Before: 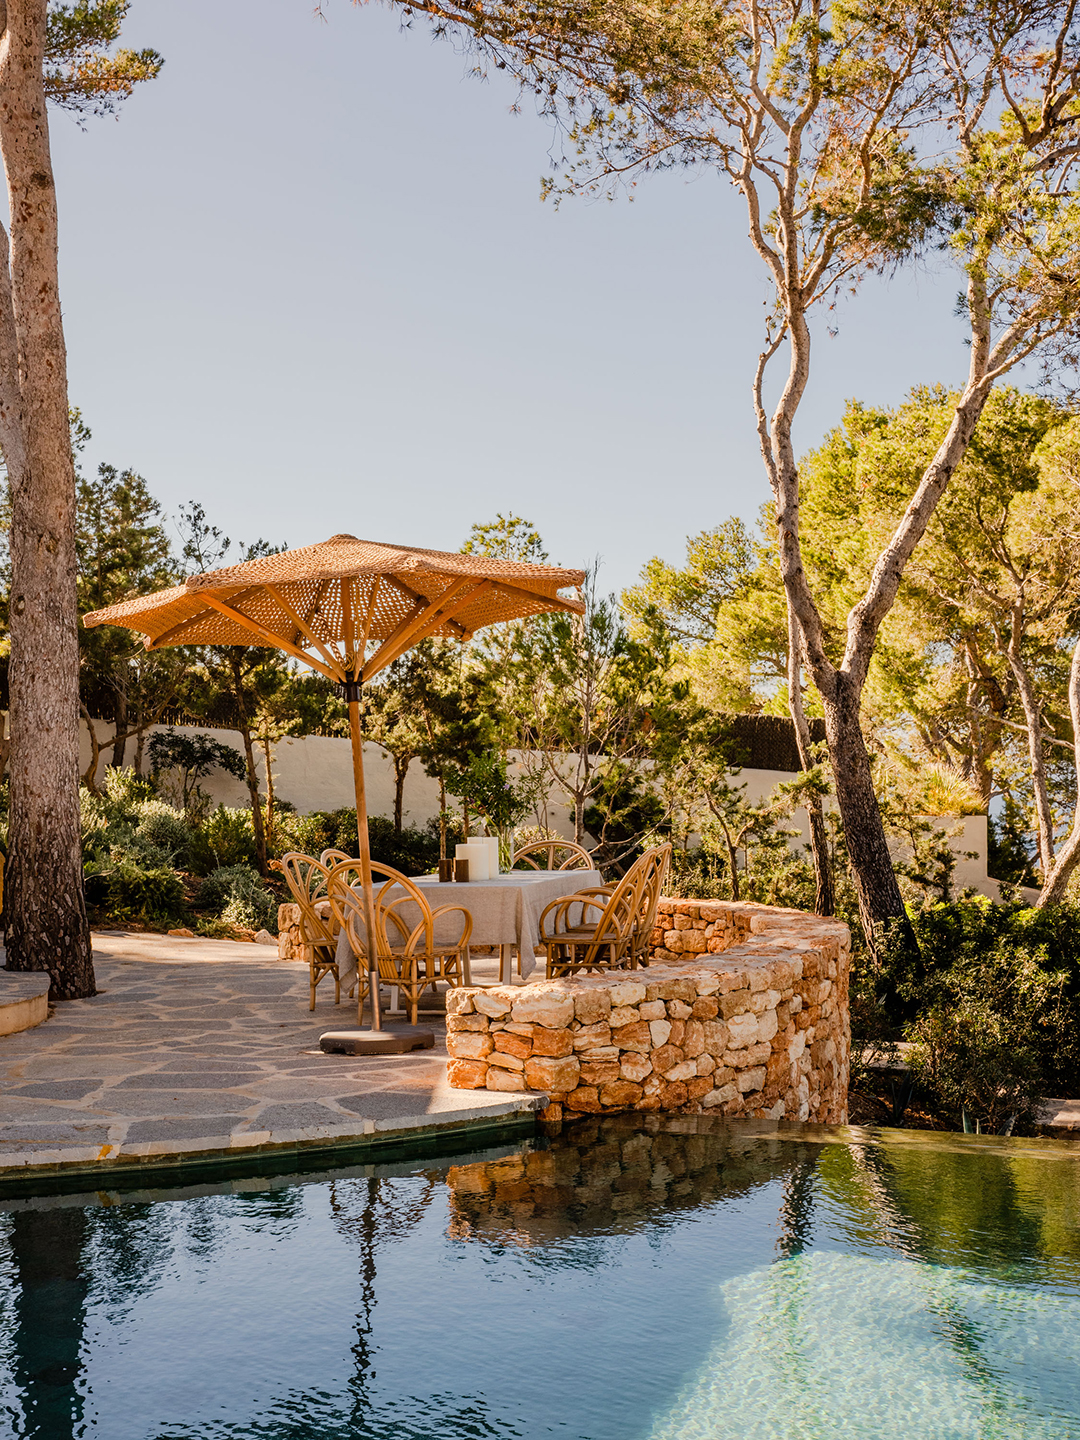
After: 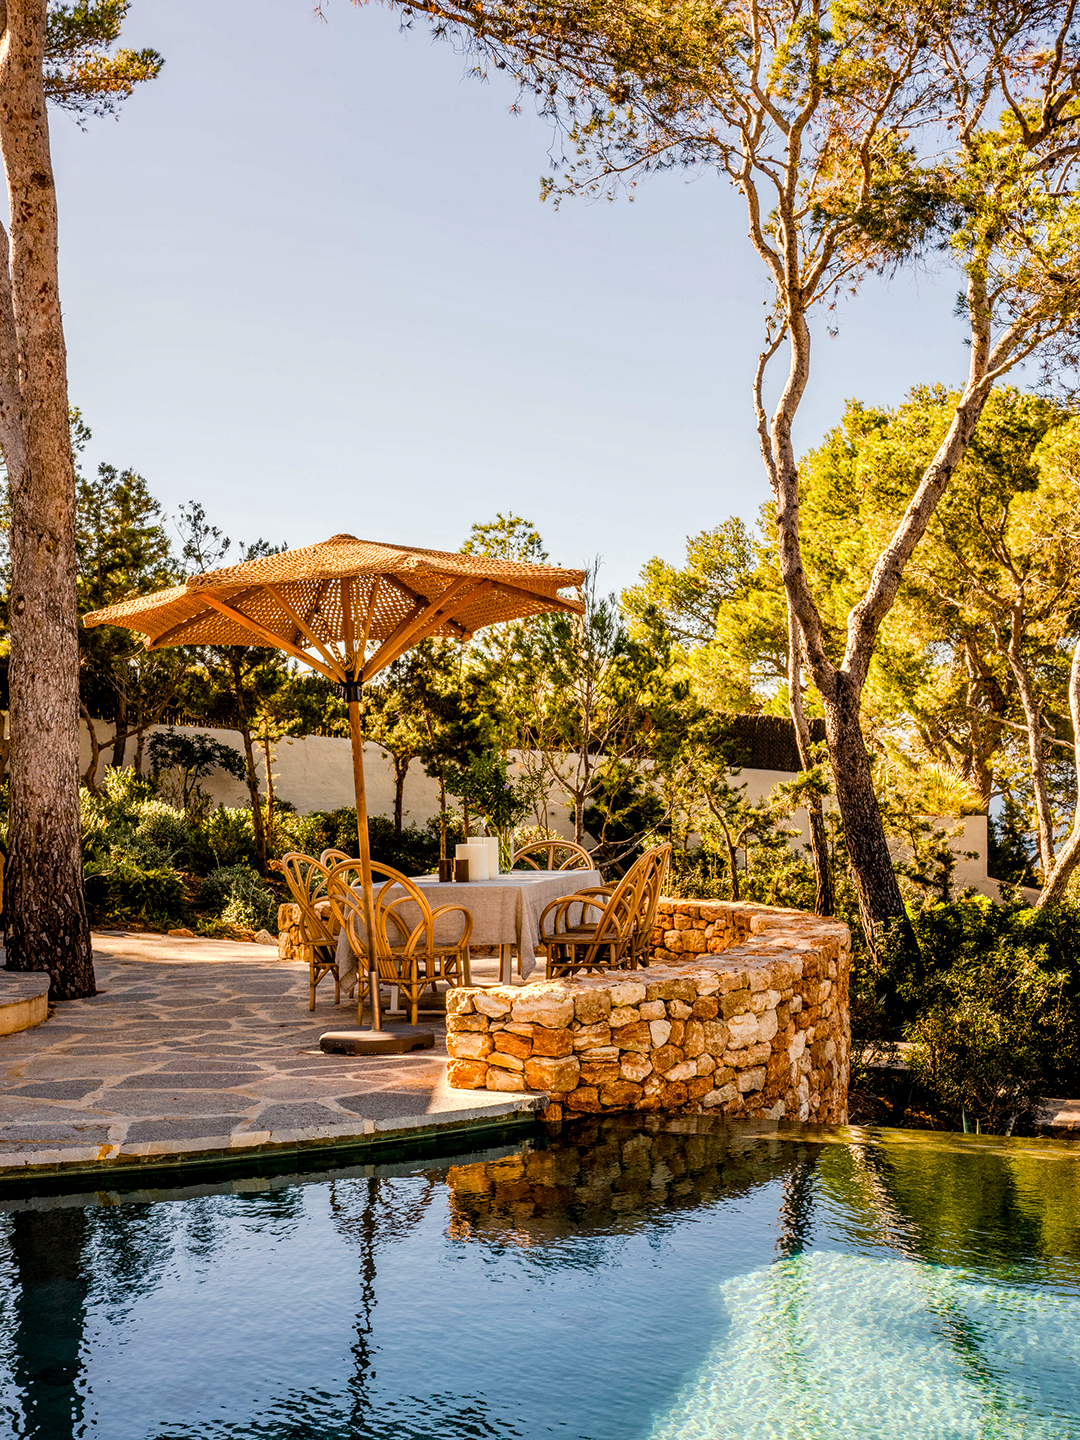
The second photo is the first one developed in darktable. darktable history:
color balance rgb: linear chroma grading › global chroma 5.363%, perceptual saturation grading › global saturation 29.68%, contrast 15.503%
local contrast: detail 130%
